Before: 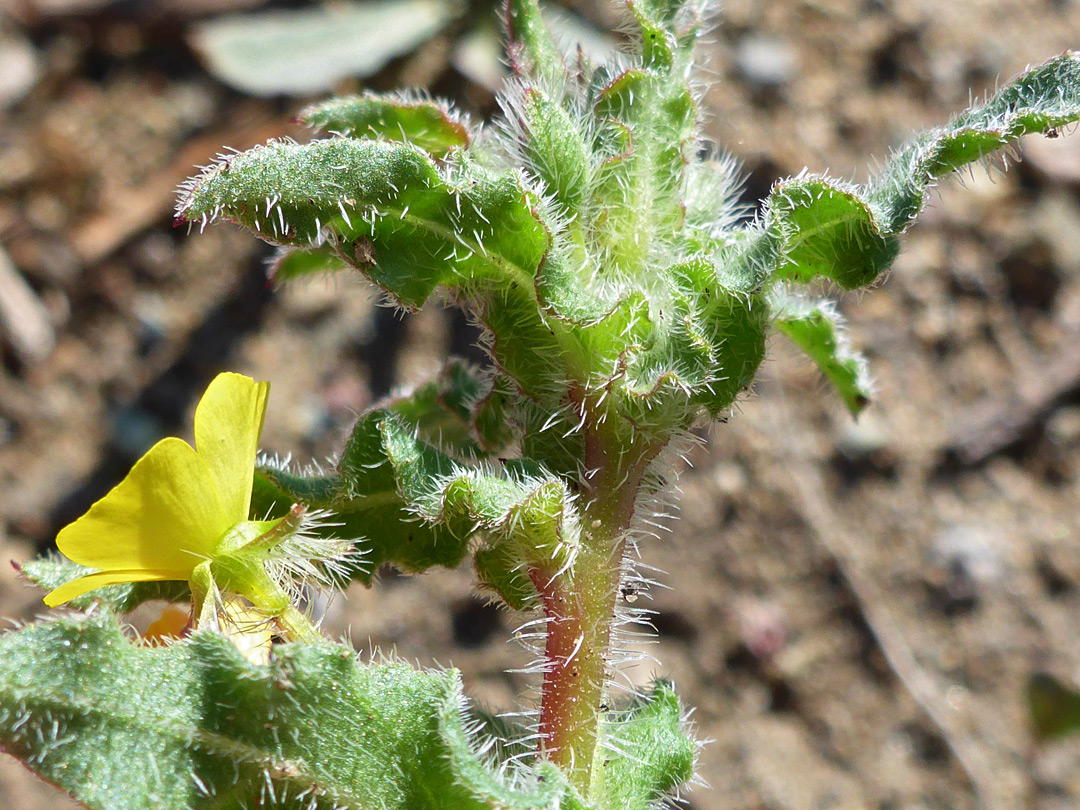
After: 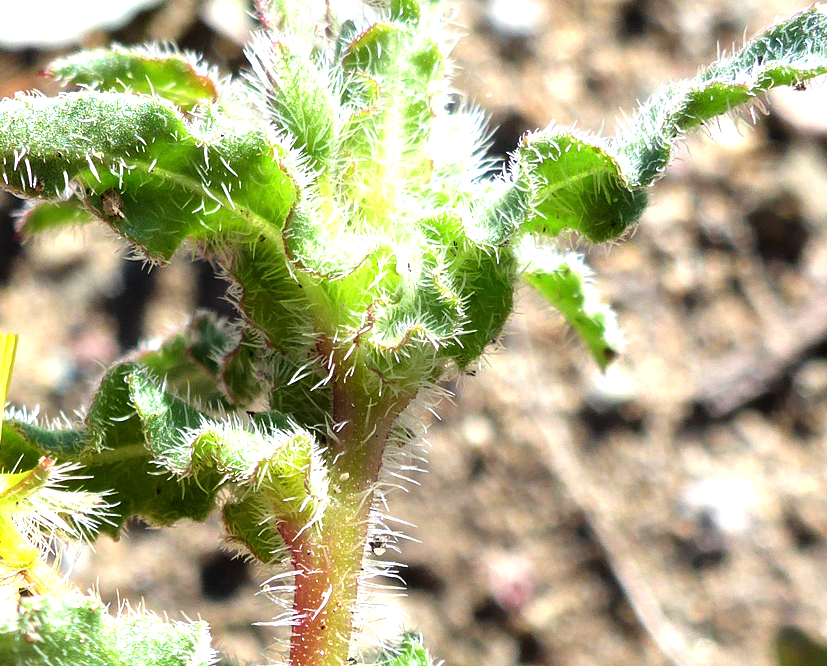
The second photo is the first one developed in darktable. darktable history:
tone equalizer: -8 EV -1.1 EV, -7 EV -1.02 EV, -6 EV -0.863 EV, -5 EV -0.561 EV, -3 EV 0.602 EV, -2 EV 0.853 EV, -1 EV 0.991 EV, +0 EV 1.06 EV
crop: left 23.385%, top 5.889%, bottom 11.821%
